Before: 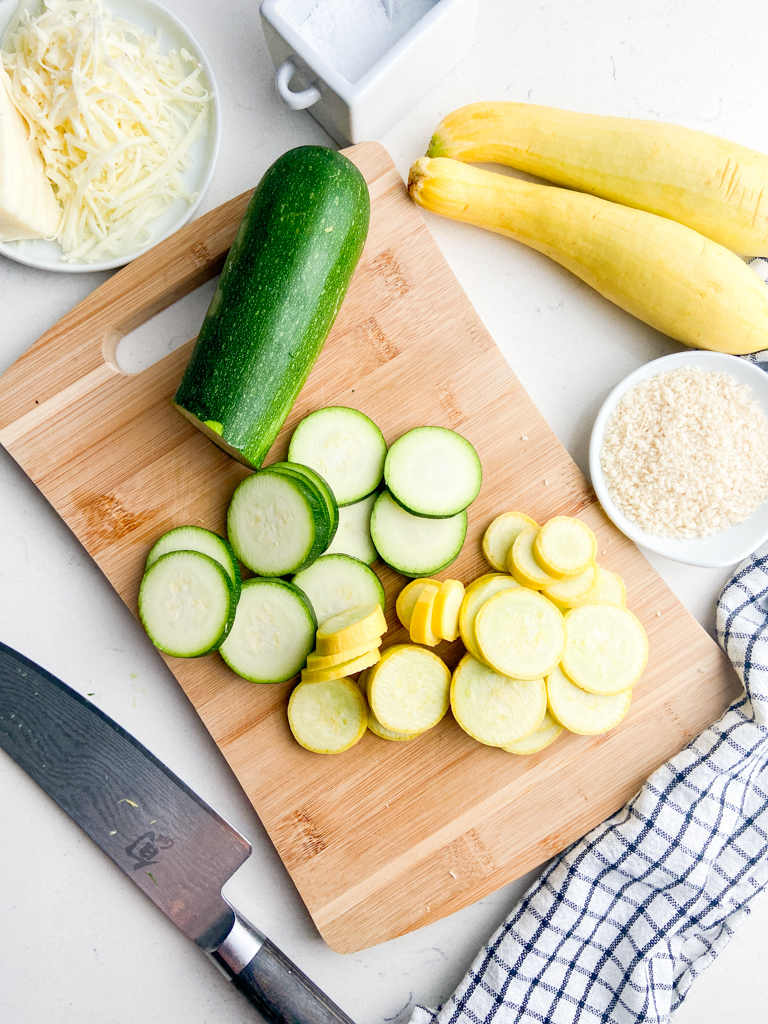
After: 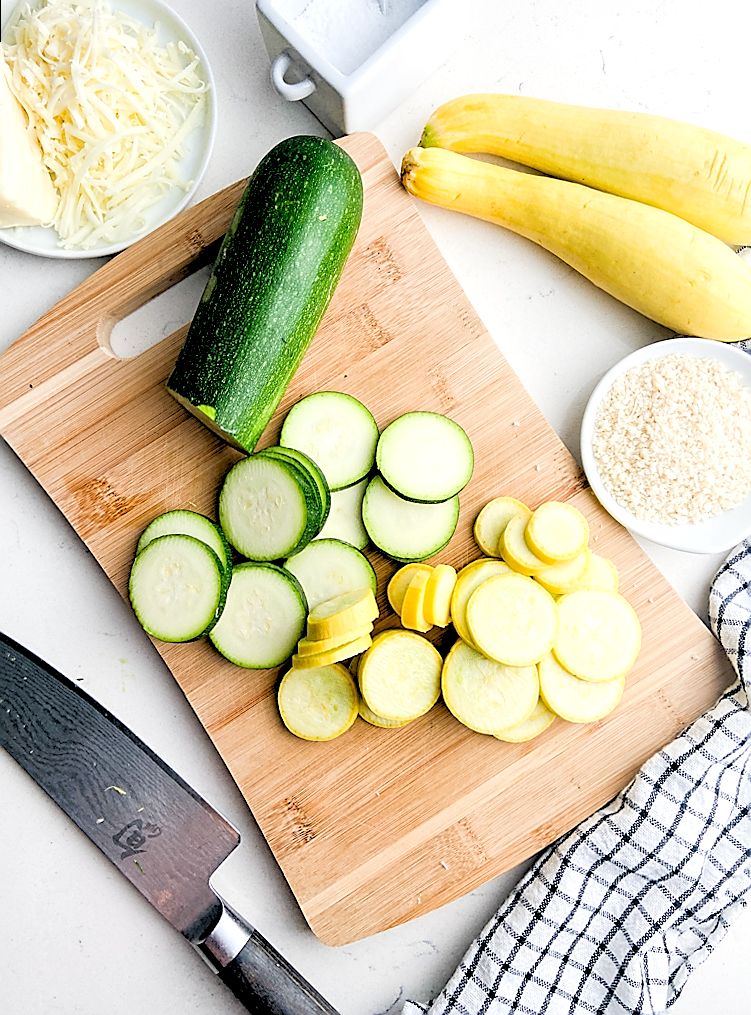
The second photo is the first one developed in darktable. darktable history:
sharpen: radius 1.4, amount 1.25, threshold 0.7
rotate and perspective: rotation 0.226°, lens shift (vertical) -0.042, crop left 0.023, crop right 0.982, crop top 0.006, crop bottom 0.994
rgb levels: levels [[0.029, 0.461, 0.922], [0, 0.5, 1], [0, 0.5, 1]]
